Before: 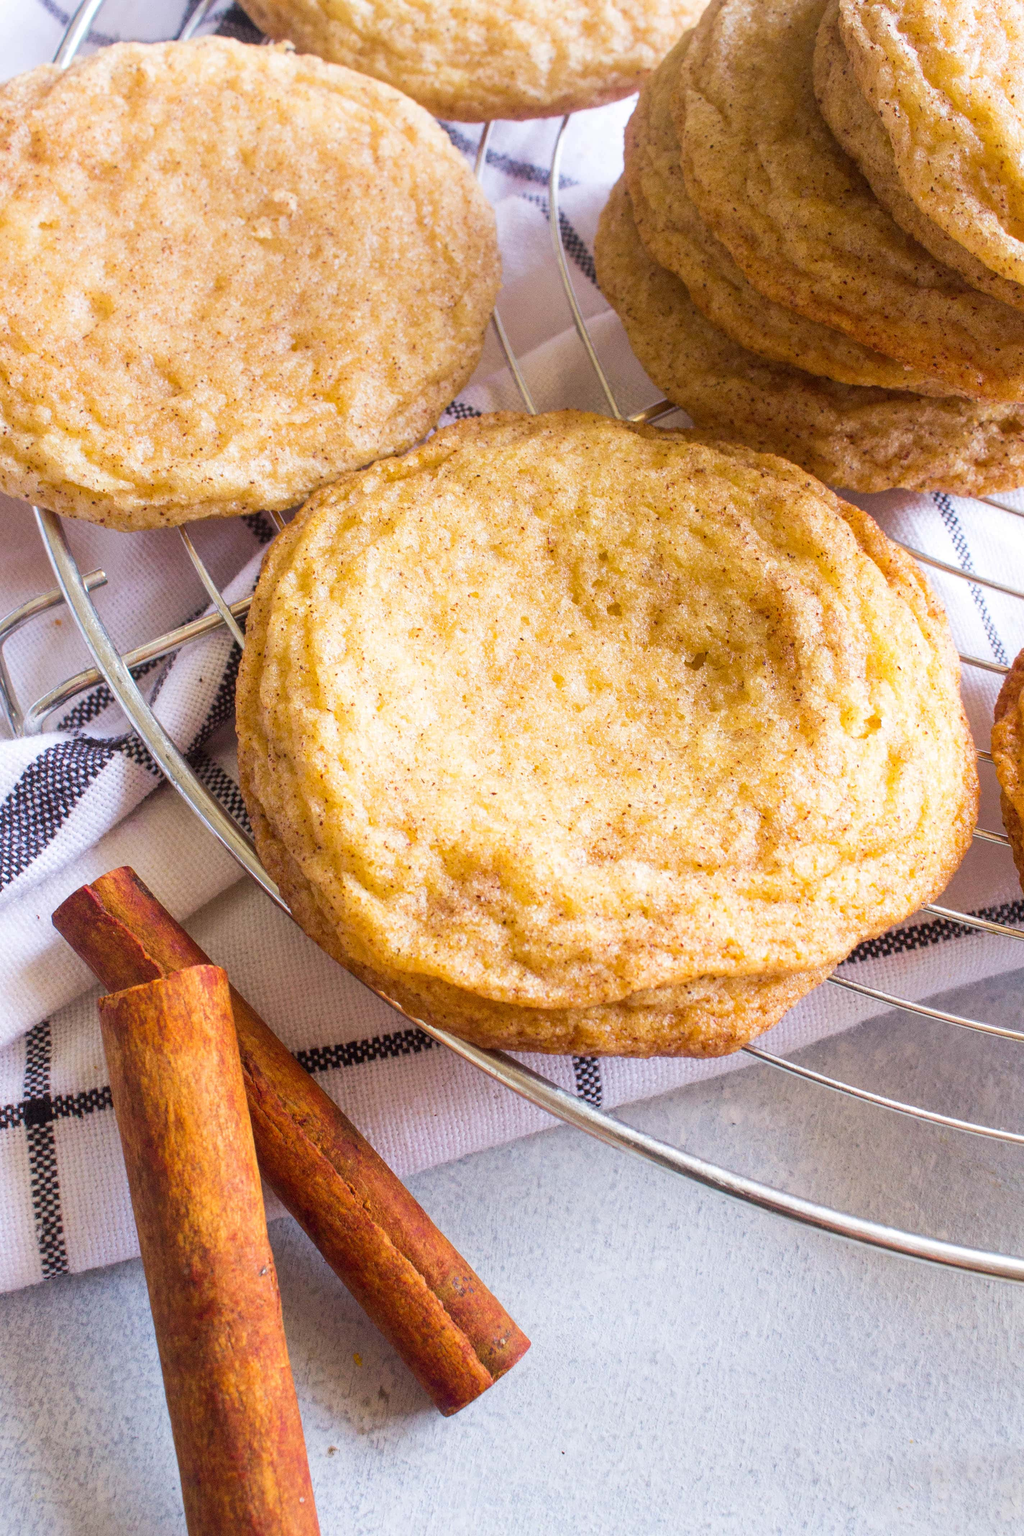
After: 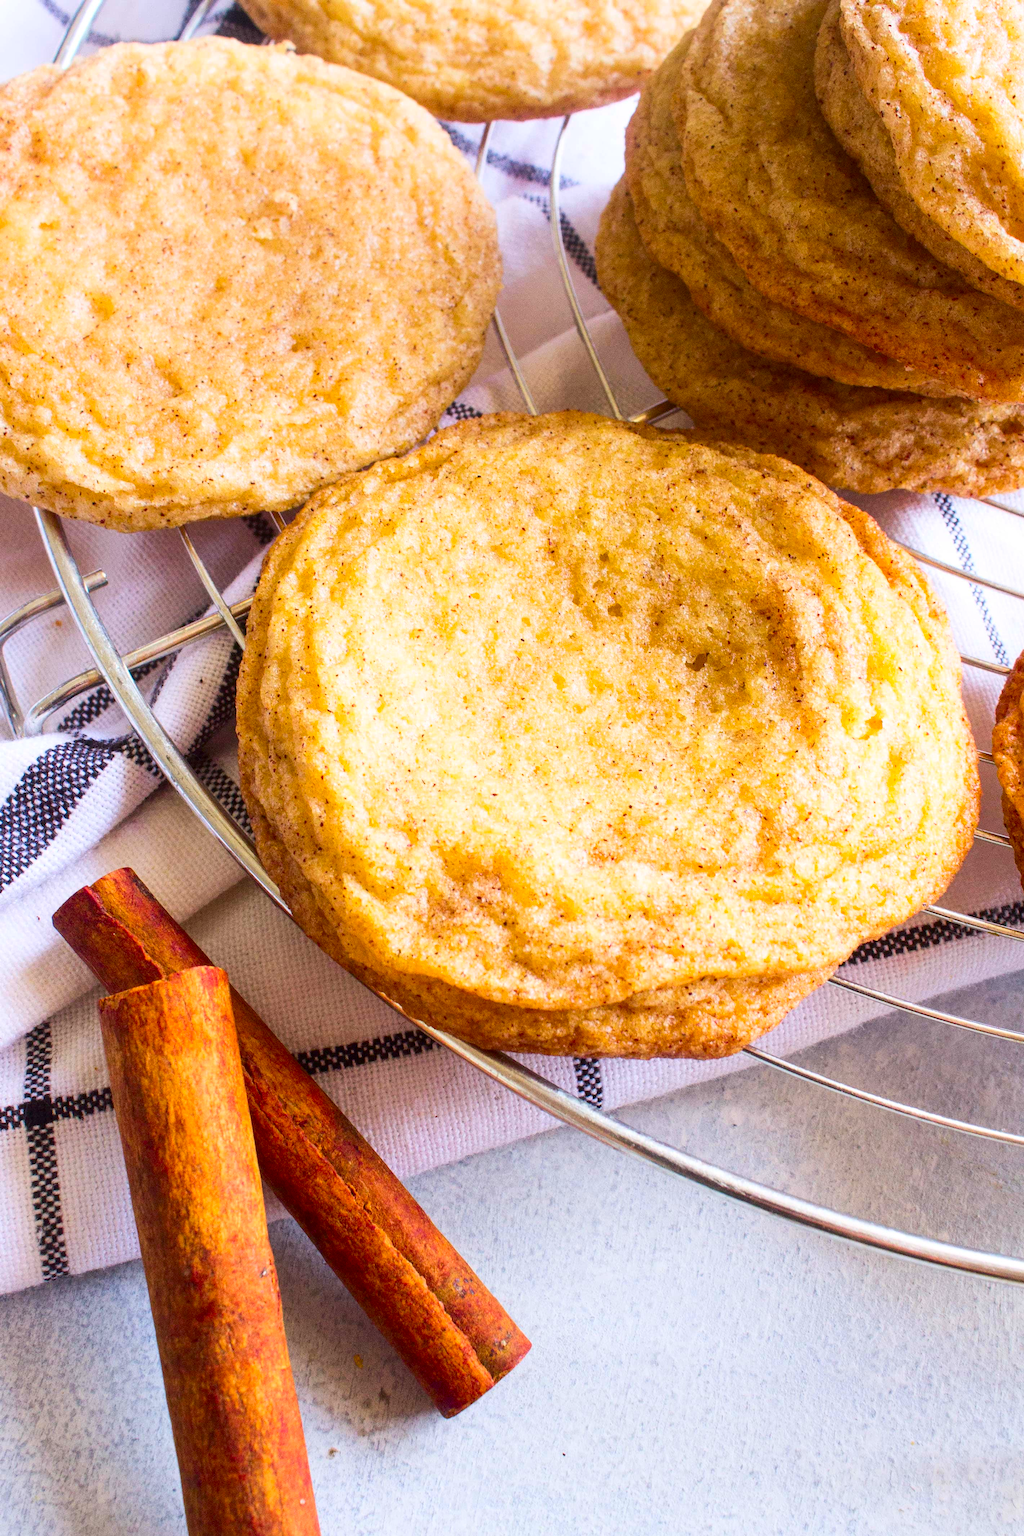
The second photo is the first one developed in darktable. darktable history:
contrast brightness saturation: contrast 0.18, saturation 0.3
crop: bottom 0.071%
